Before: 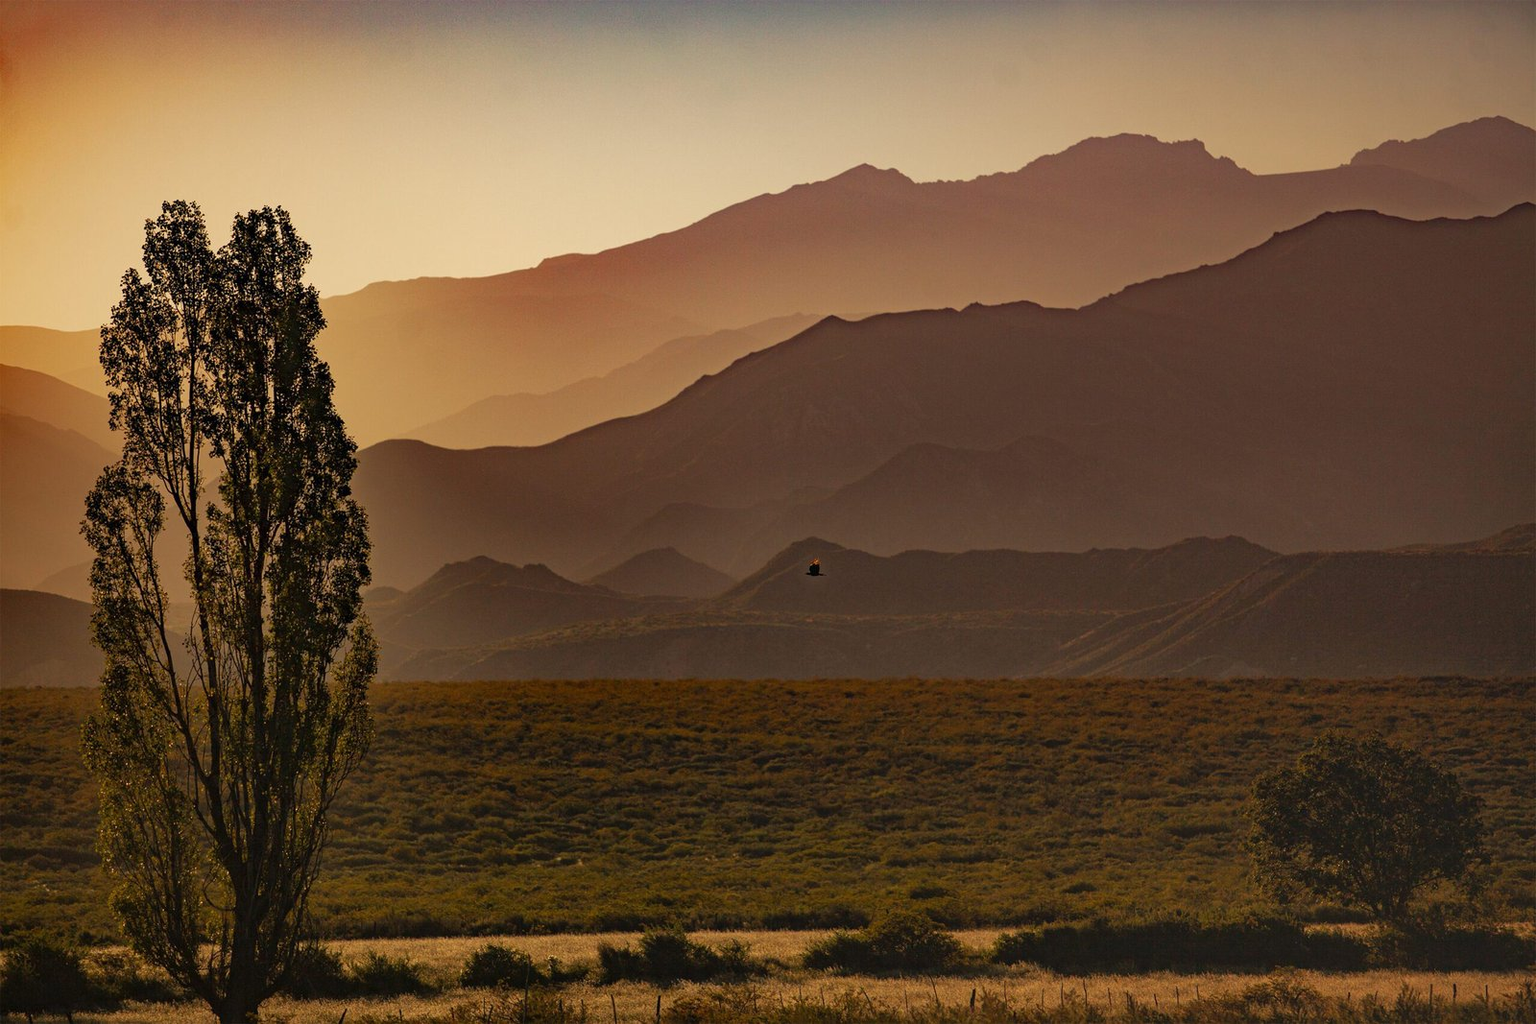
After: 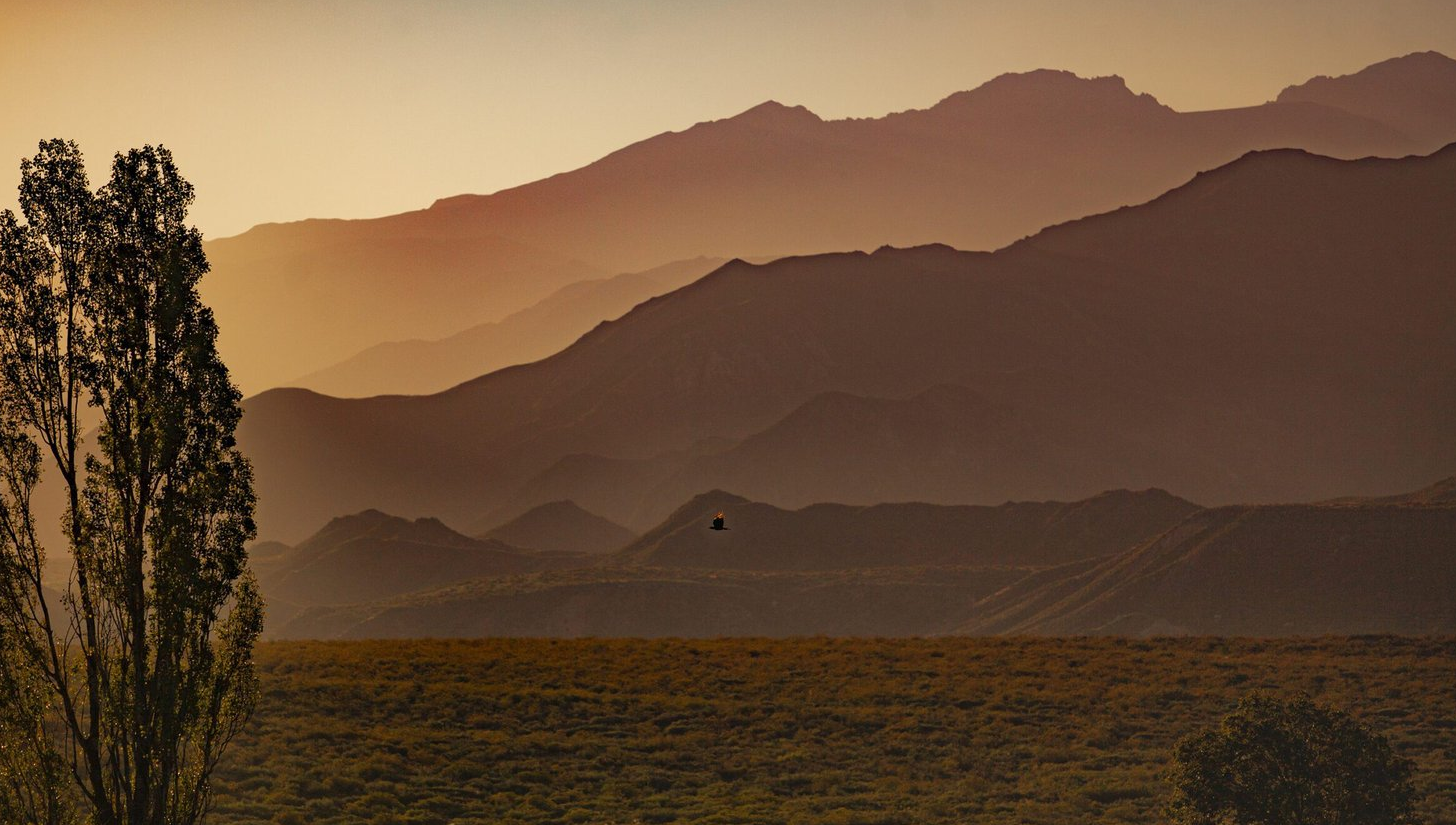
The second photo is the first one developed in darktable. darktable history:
white balance: emerald 1
crop: left 8.155%, top 6.611%, bottom 15.385%
